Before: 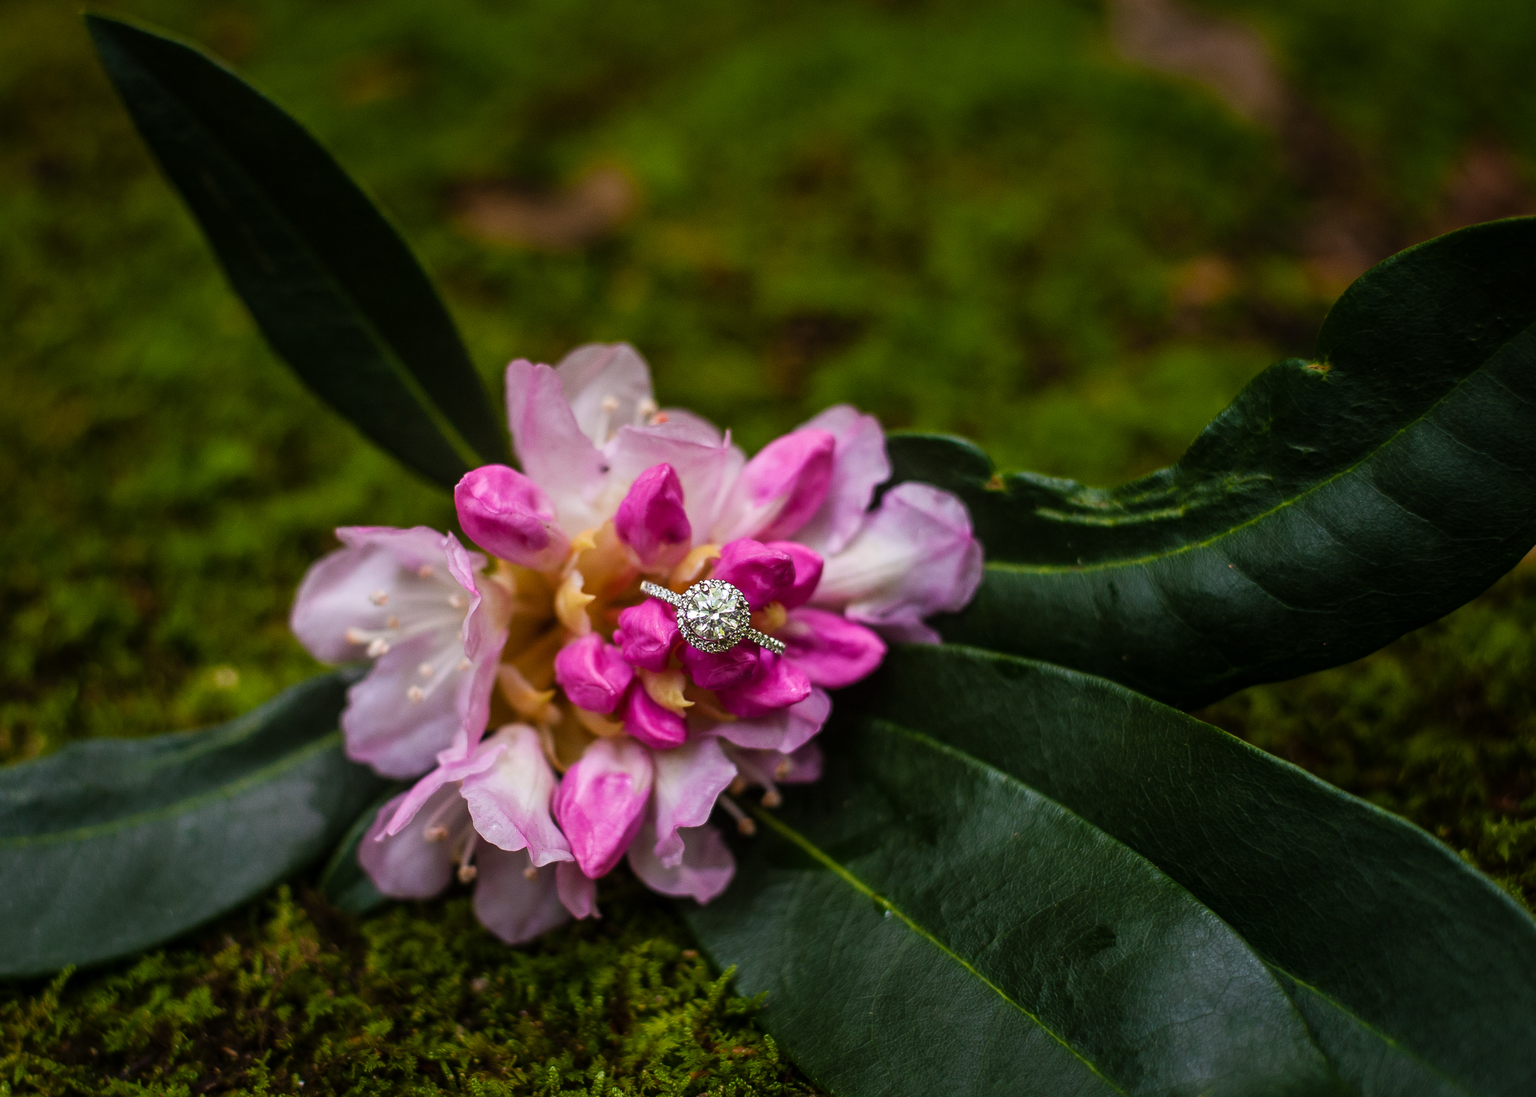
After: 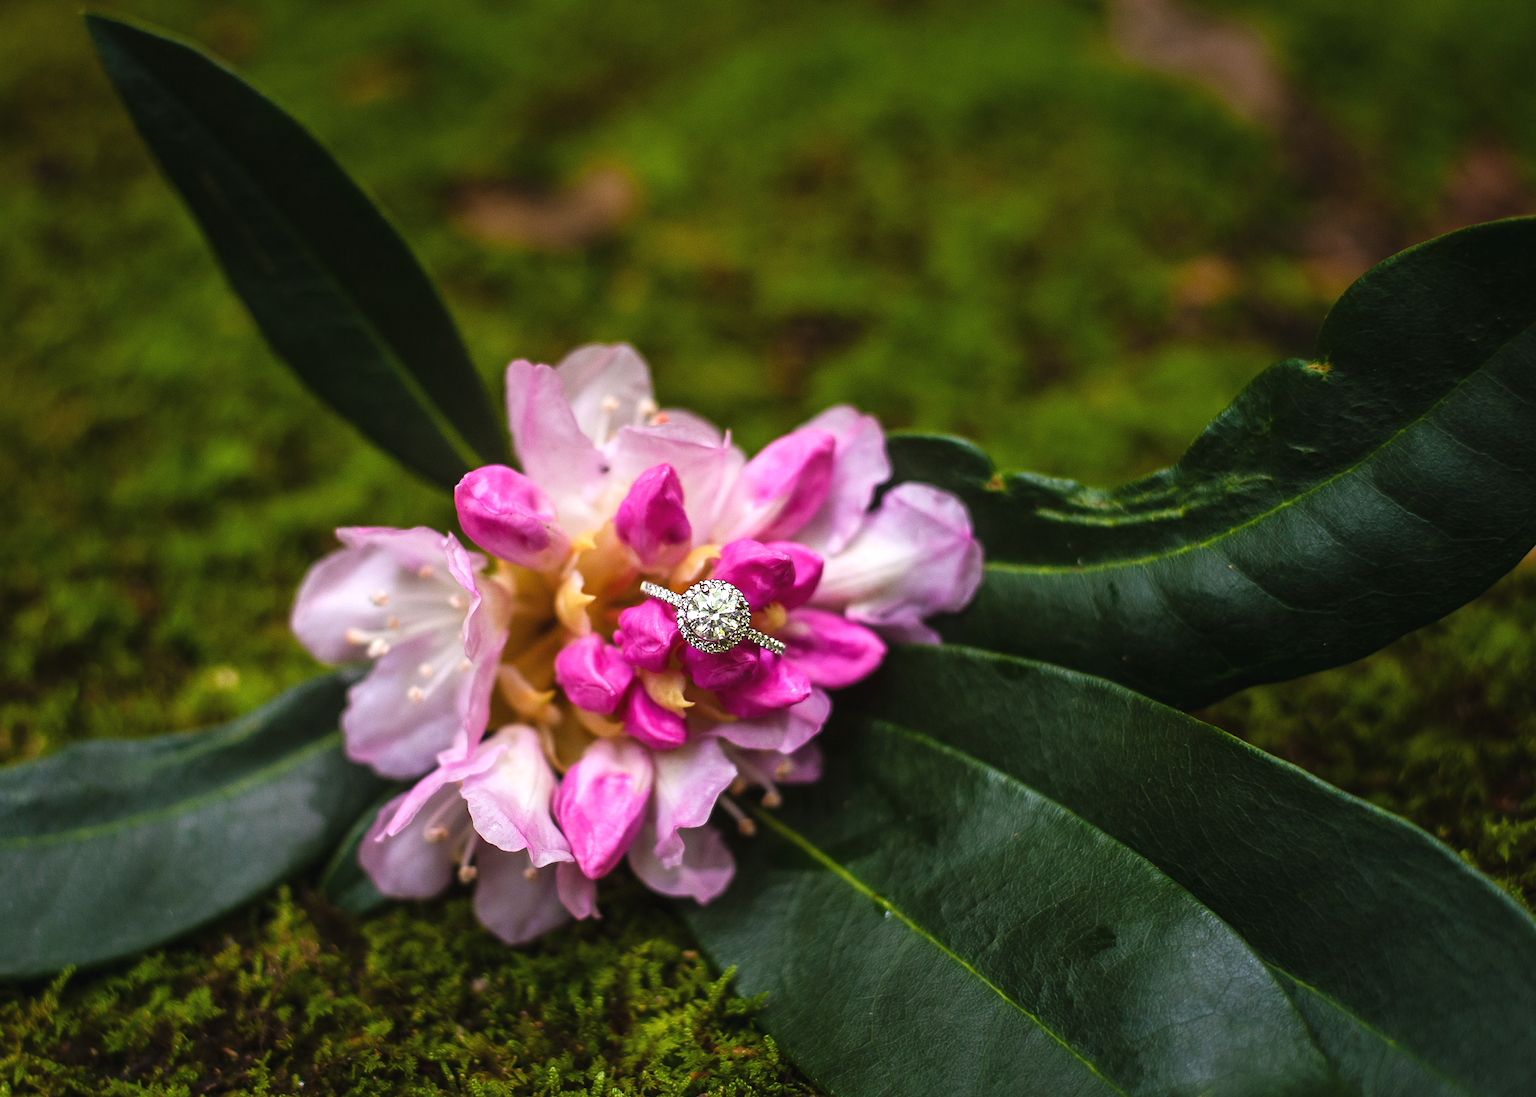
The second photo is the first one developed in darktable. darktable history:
exposure: black level correction -0.002, exposure 0.533 EV, compensate exposure bias true, compensate highlight preservation false
